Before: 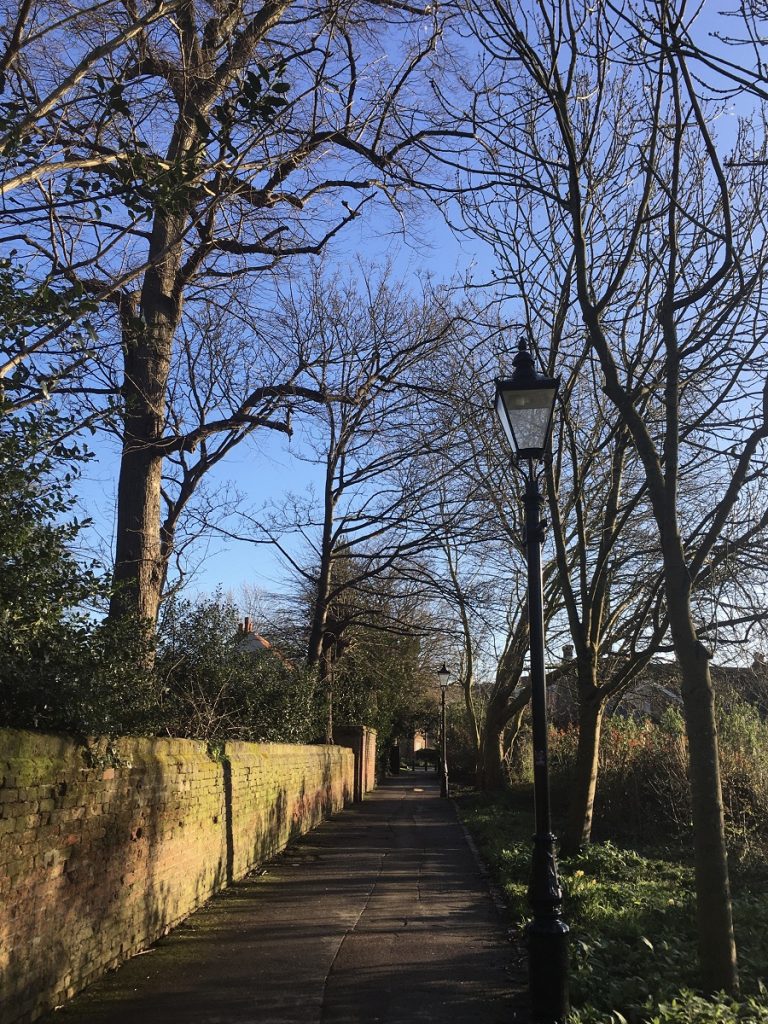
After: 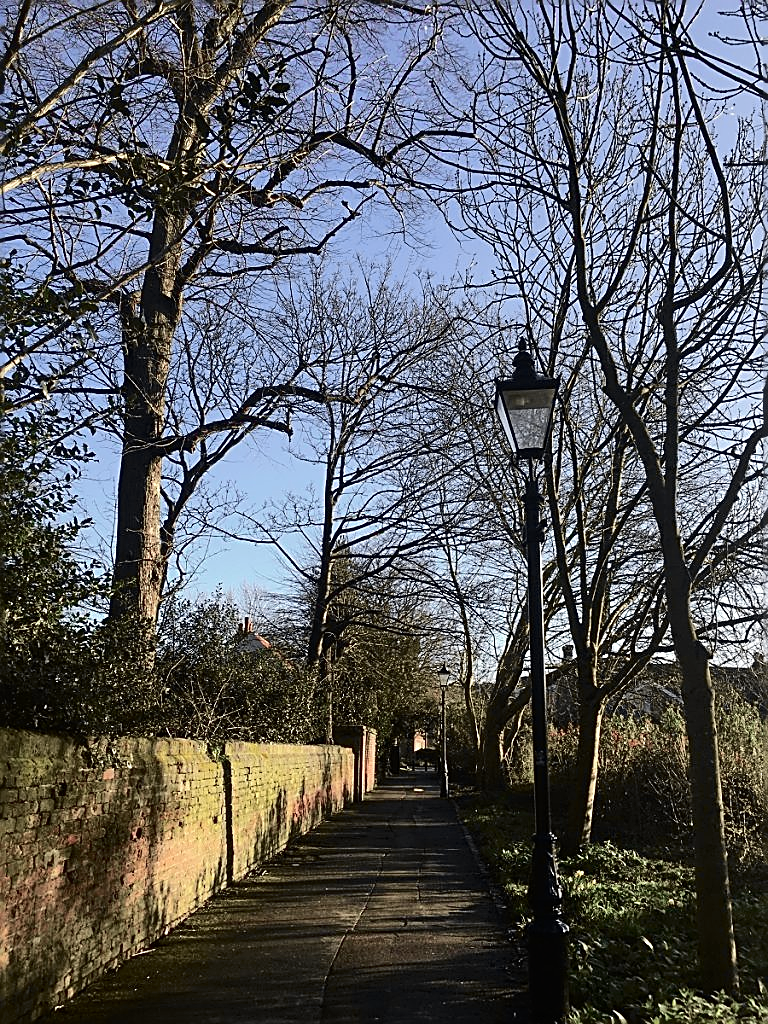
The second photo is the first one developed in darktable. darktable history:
sharpen: amount 1
tone curve: curves: ch0 [(0.003, 0) (0.066, 0.031) (0.163, 0.112) (0.264, 0.238) (0.395, 0.421) (0.517, 0.56) (0.684, 0.734) (0.791, 0.814) (1, 1)]; ch1 [(0, 0) (0.164, 0.115) (0.337, 0.332) (0.39, 0.398) (0.464, 0.461) (0.501, 0.5) (0.507, 0.5) (0.534, 0.532) (0.577, 0.59) (0.652, 0.681) (0.733, 0.749) (0.811, 0.796) (1, 1)]; ch2 [(0, 0) (0.337, 0.382) (0.464, 0.476) (0.501, 0.502) (0.527, 0.54) (0.551, 0.565) (0.6, 0.59) (0.687, 0.675) (1, 1)], color space Lab, independent channels, preserve colors none
